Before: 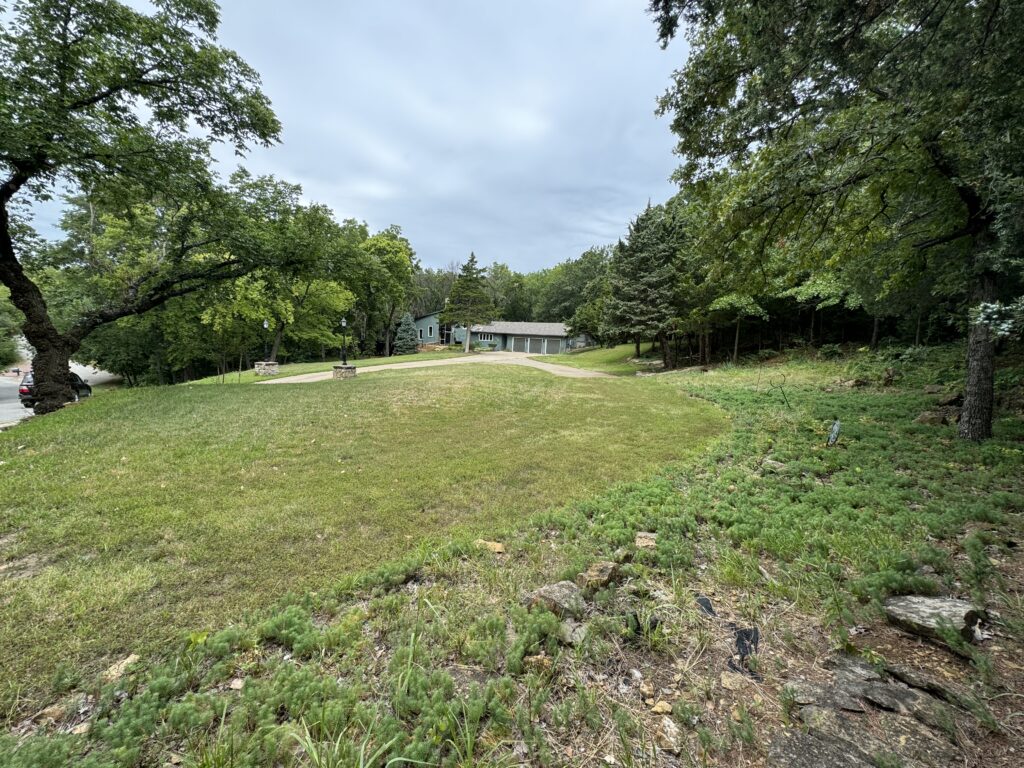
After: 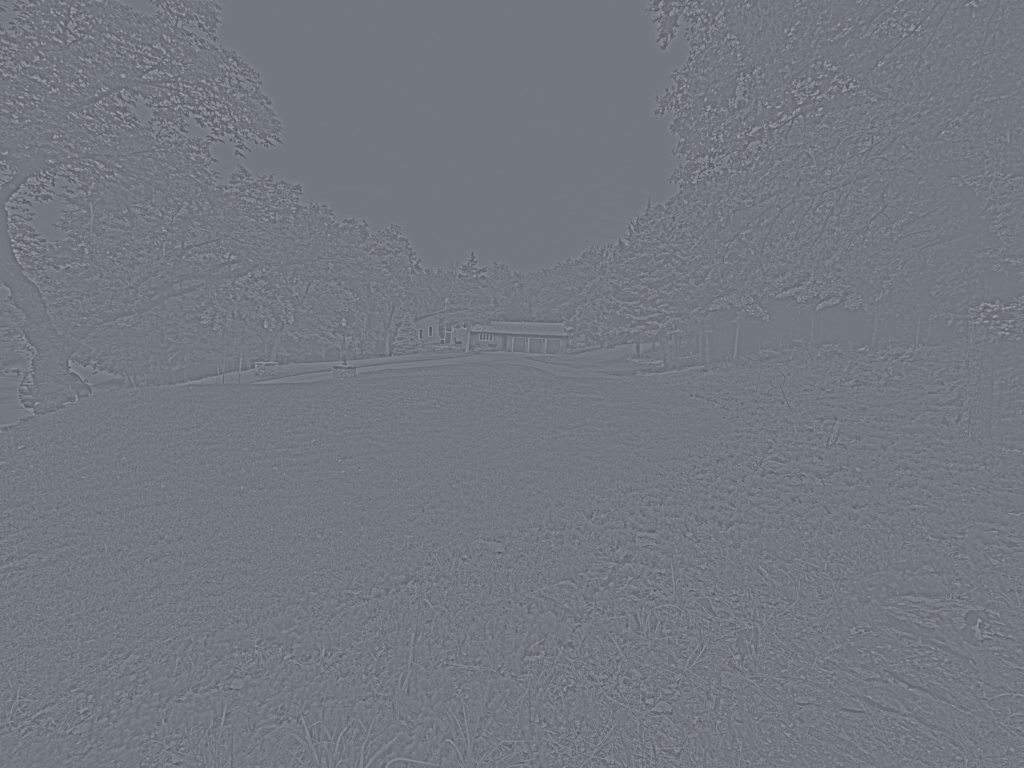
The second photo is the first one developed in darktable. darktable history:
color balance rgb: perceptual saturation grading › global saturation 20%, global vibrance 20%
color correction: highlights a* -0.772, highlights b* -8.92
highpass: sharpness 5.84%, contrast boost 8.44%
